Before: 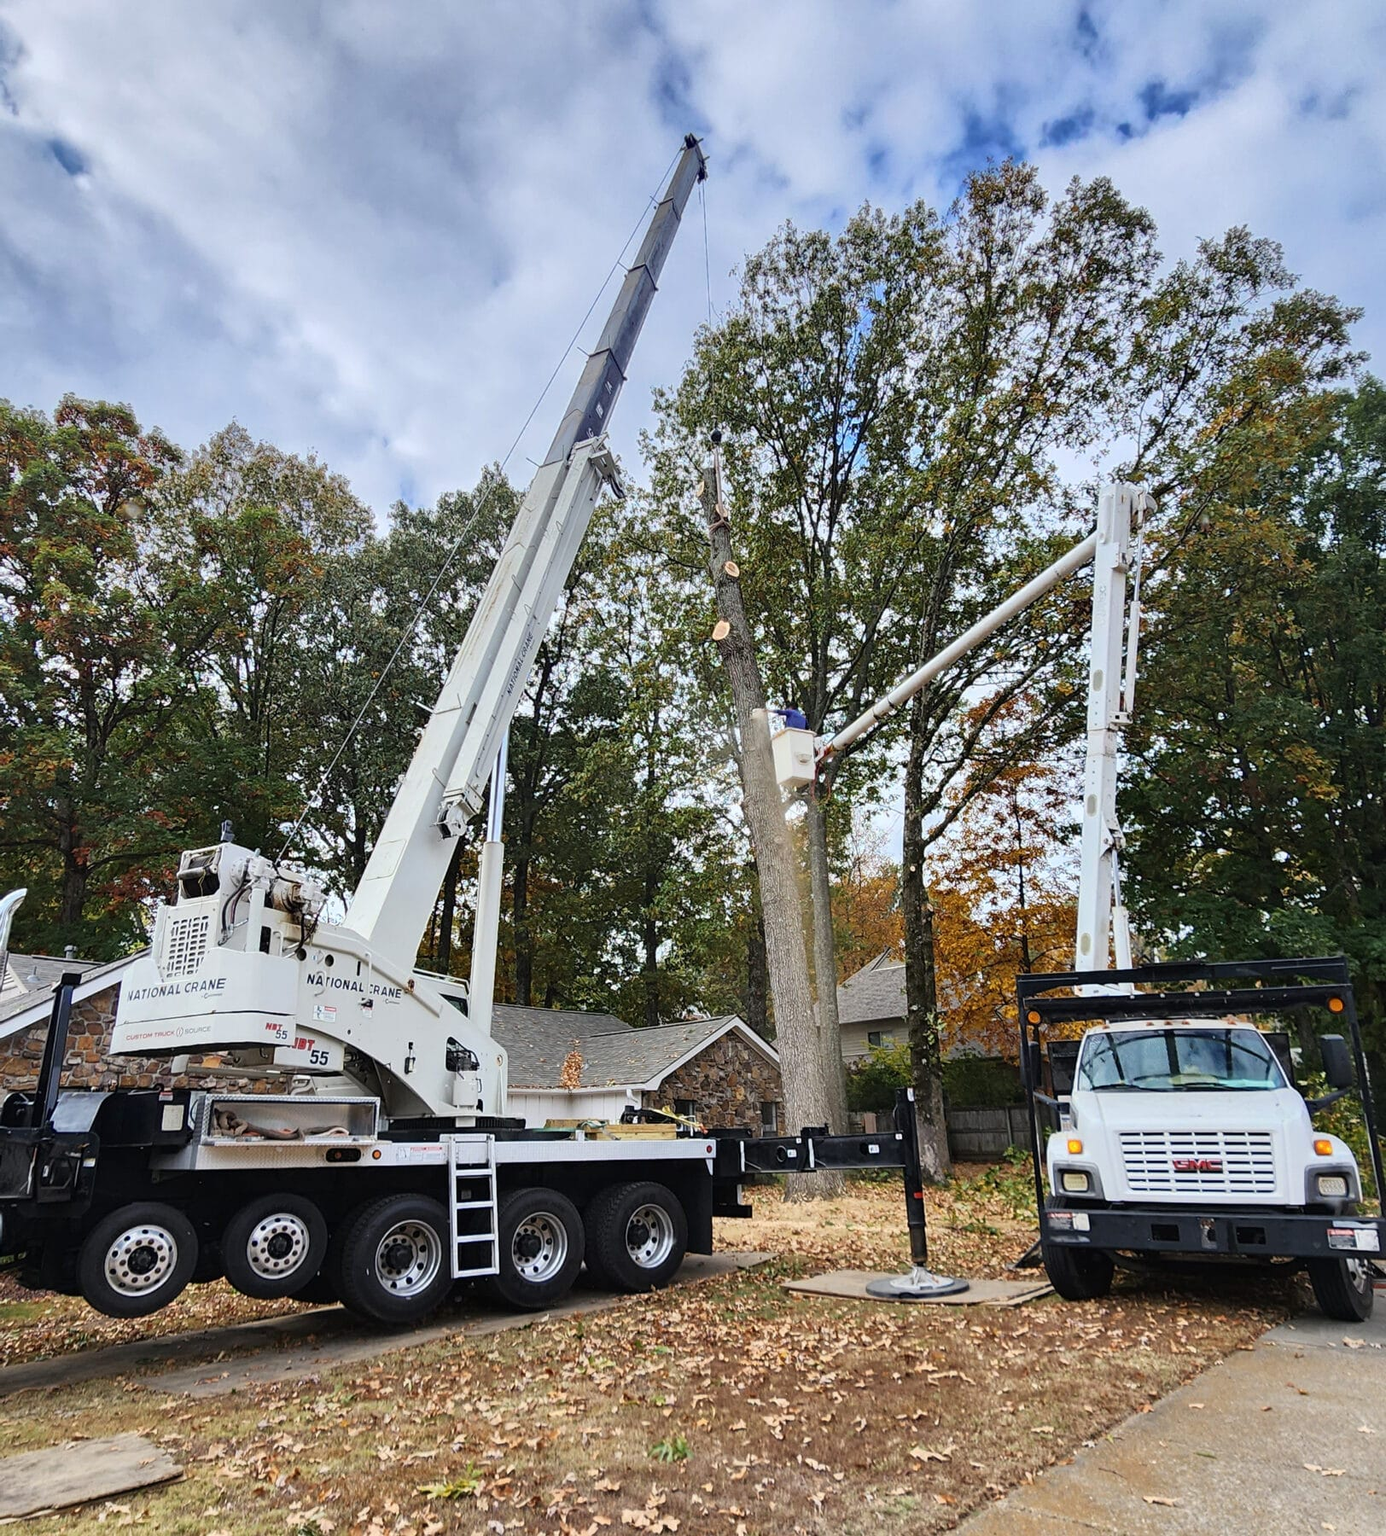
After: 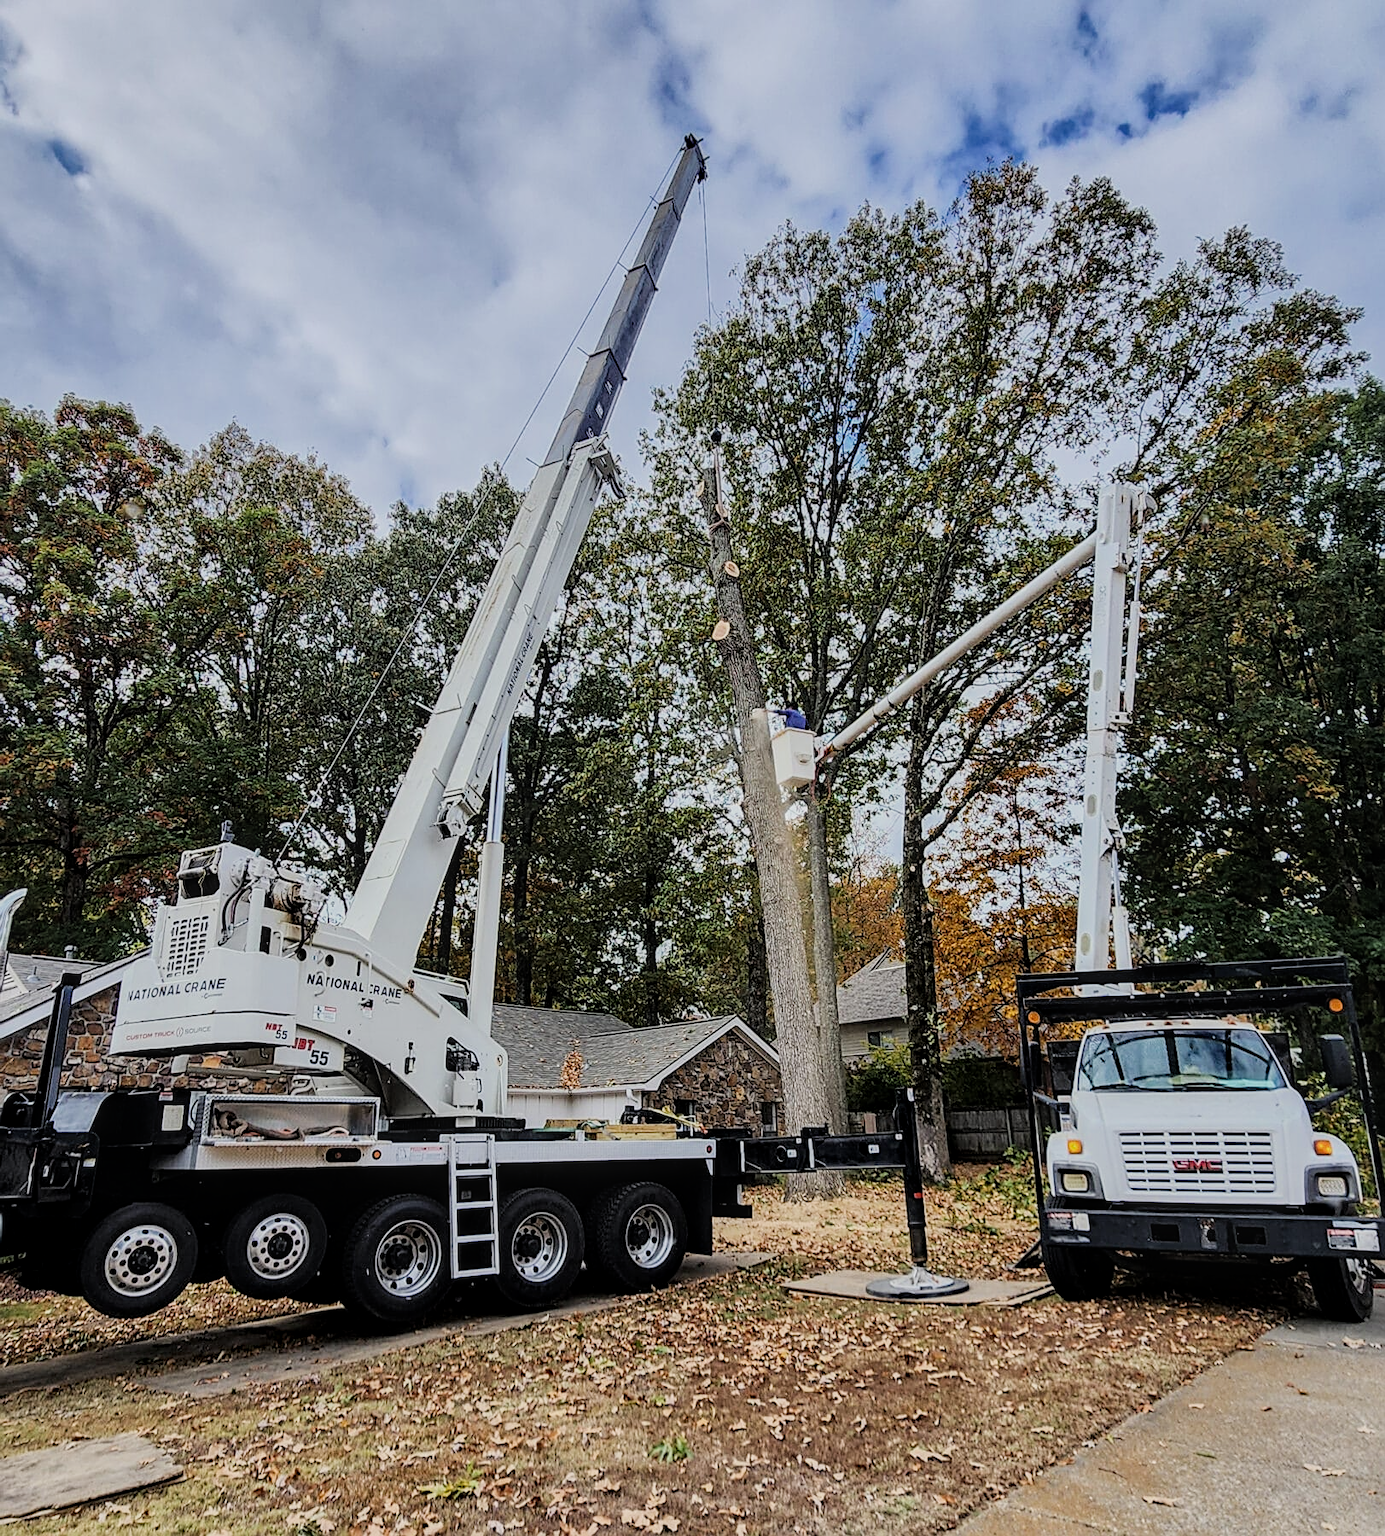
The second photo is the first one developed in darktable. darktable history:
filmic rgb: black relative exposure -7.65 EV, white relative exposure 4.56 EV, hardness 3.61, contrast 1.106
local contrast: on, module defaults
sharpen: on, module defaults
